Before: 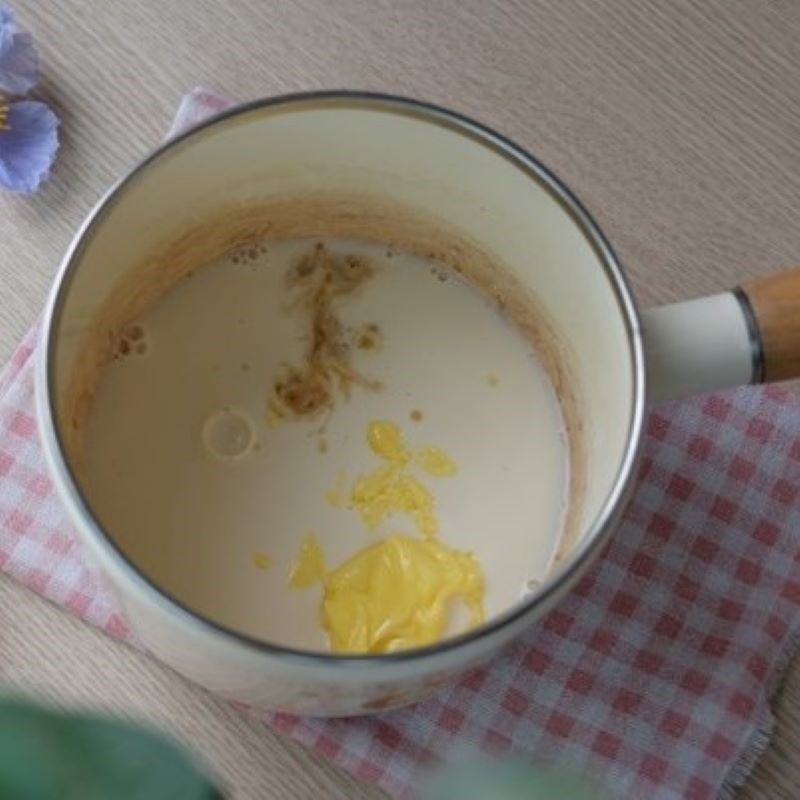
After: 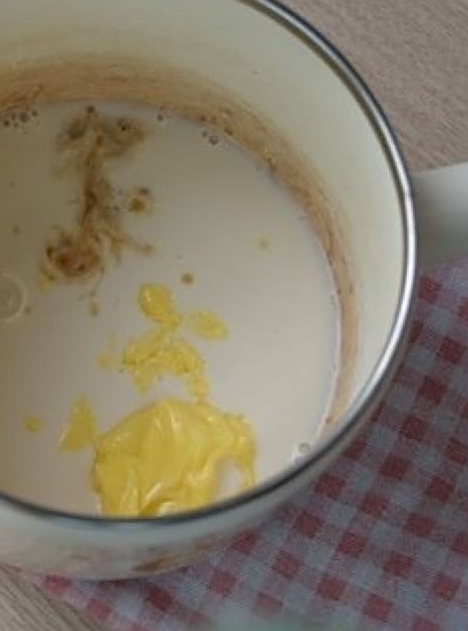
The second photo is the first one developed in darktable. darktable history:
crop and rotate: left 28.626%, top 17.243%, right 12.769%, bottom 3.76%
sharpen: on, module defaults
